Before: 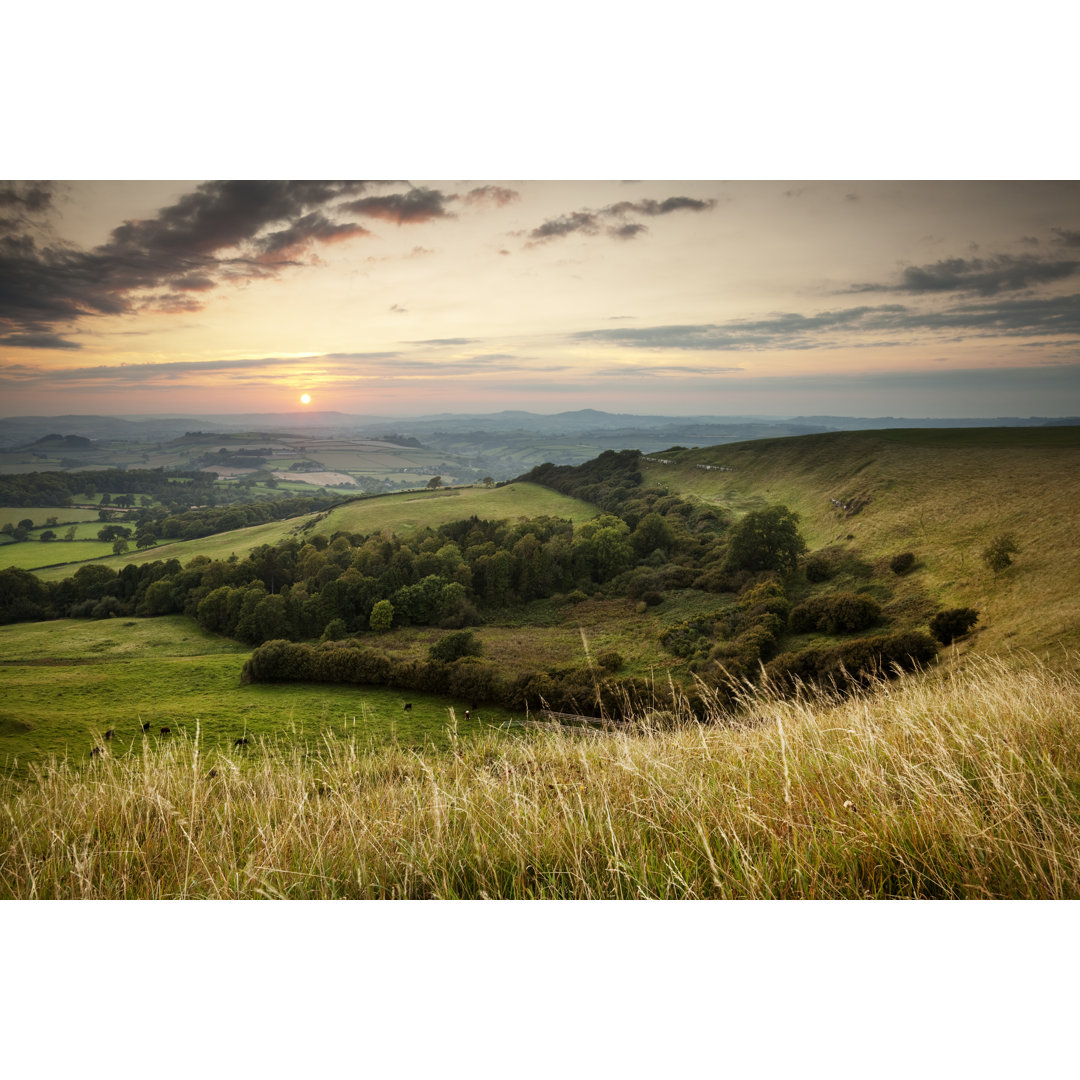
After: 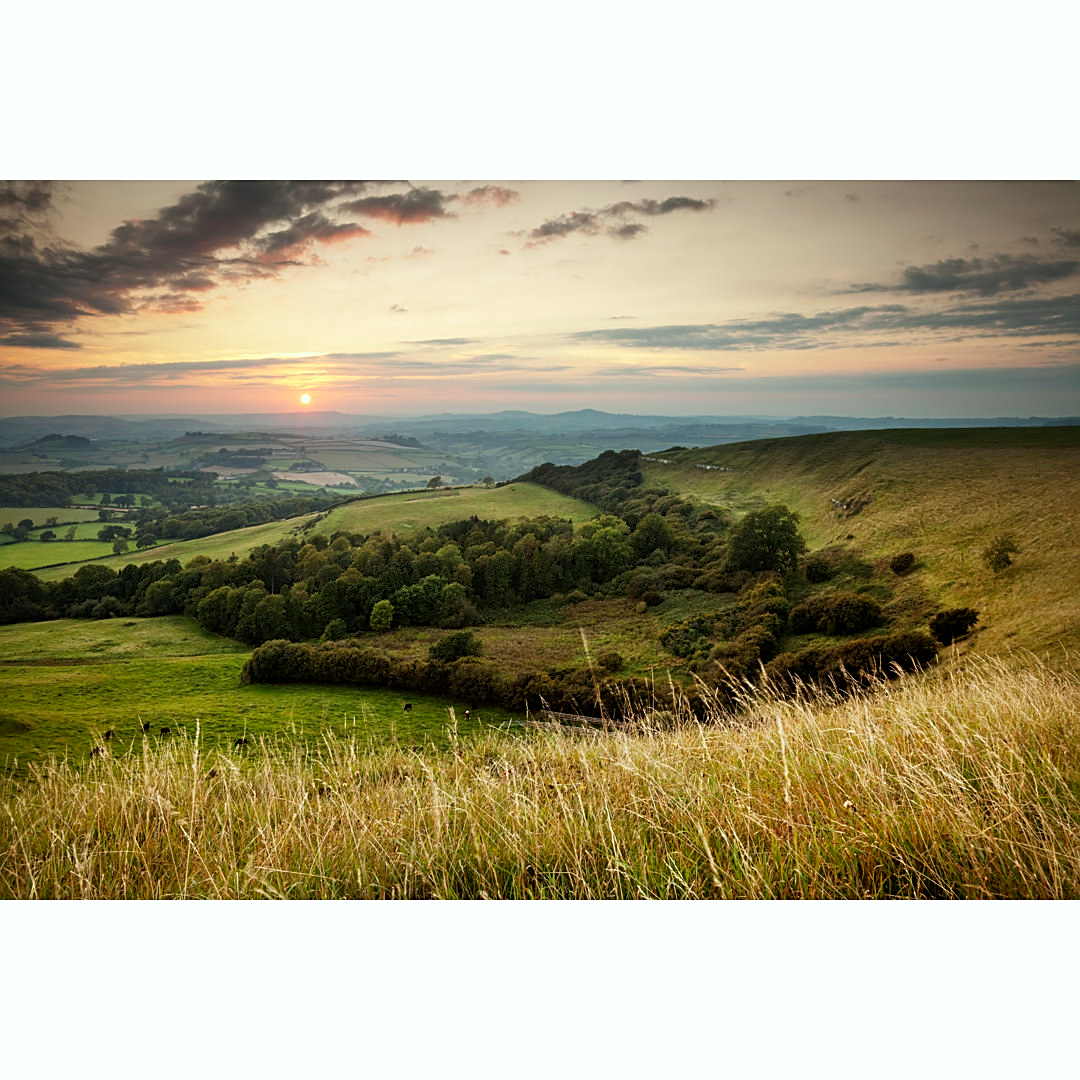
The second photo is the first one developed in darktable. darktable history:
sharpen: on, module defaults
color calibration: gray › normalize channels true, illuminant Planckian (black body), x 0.35, y 0.35, temperature 4825.14 K, gamut compression 0.029
